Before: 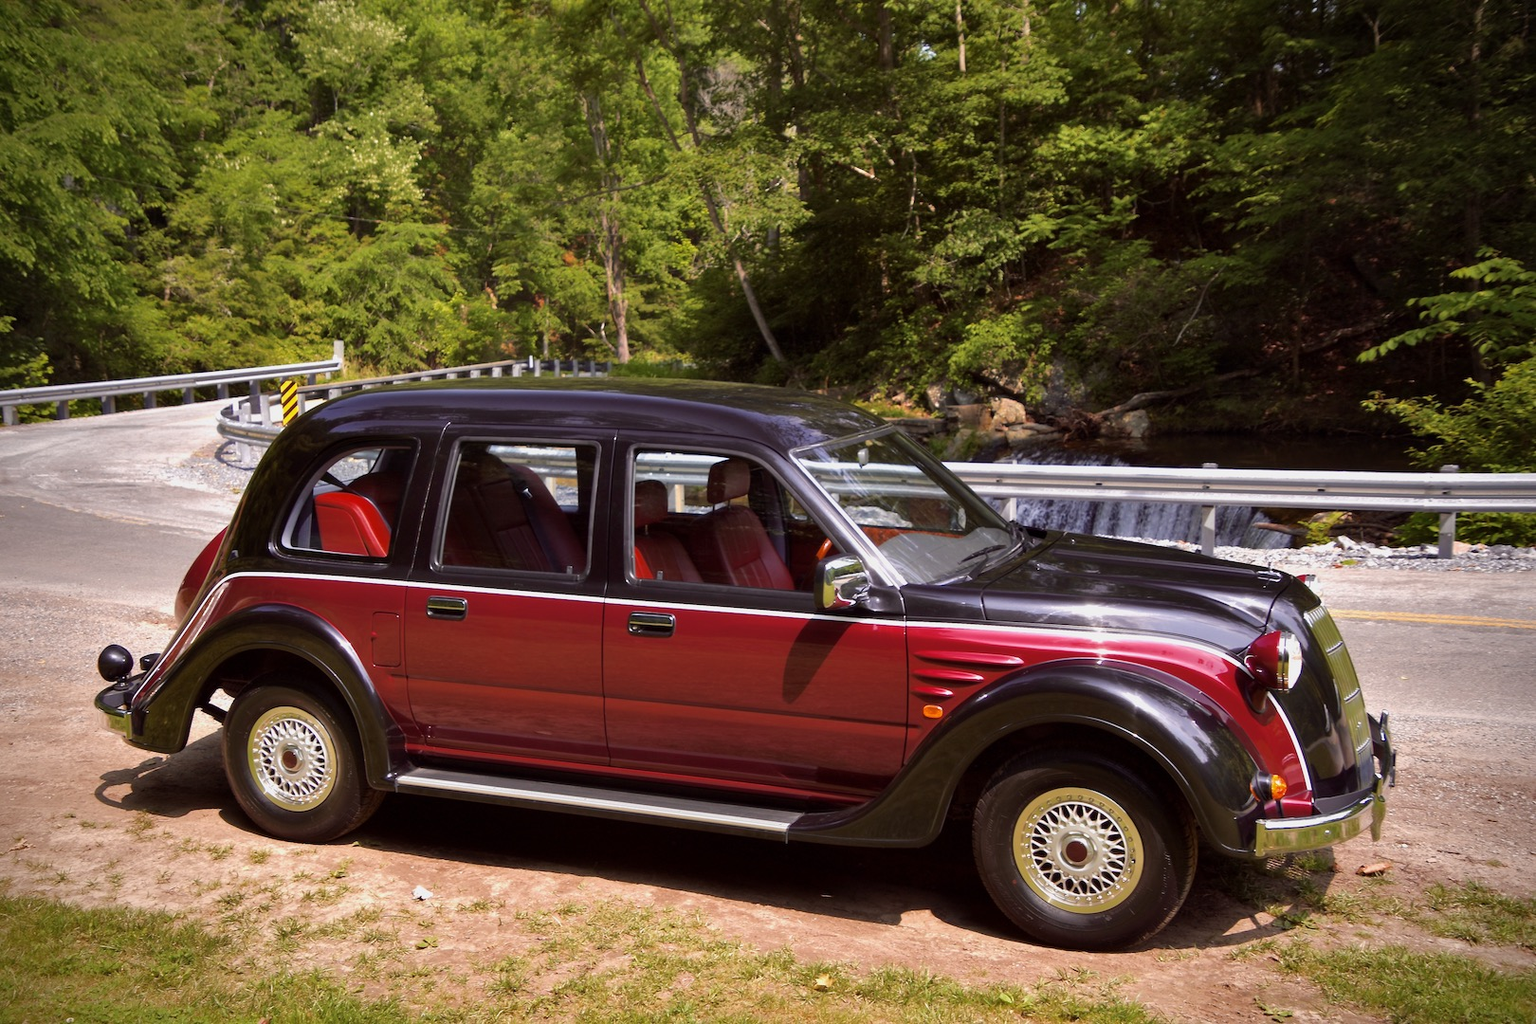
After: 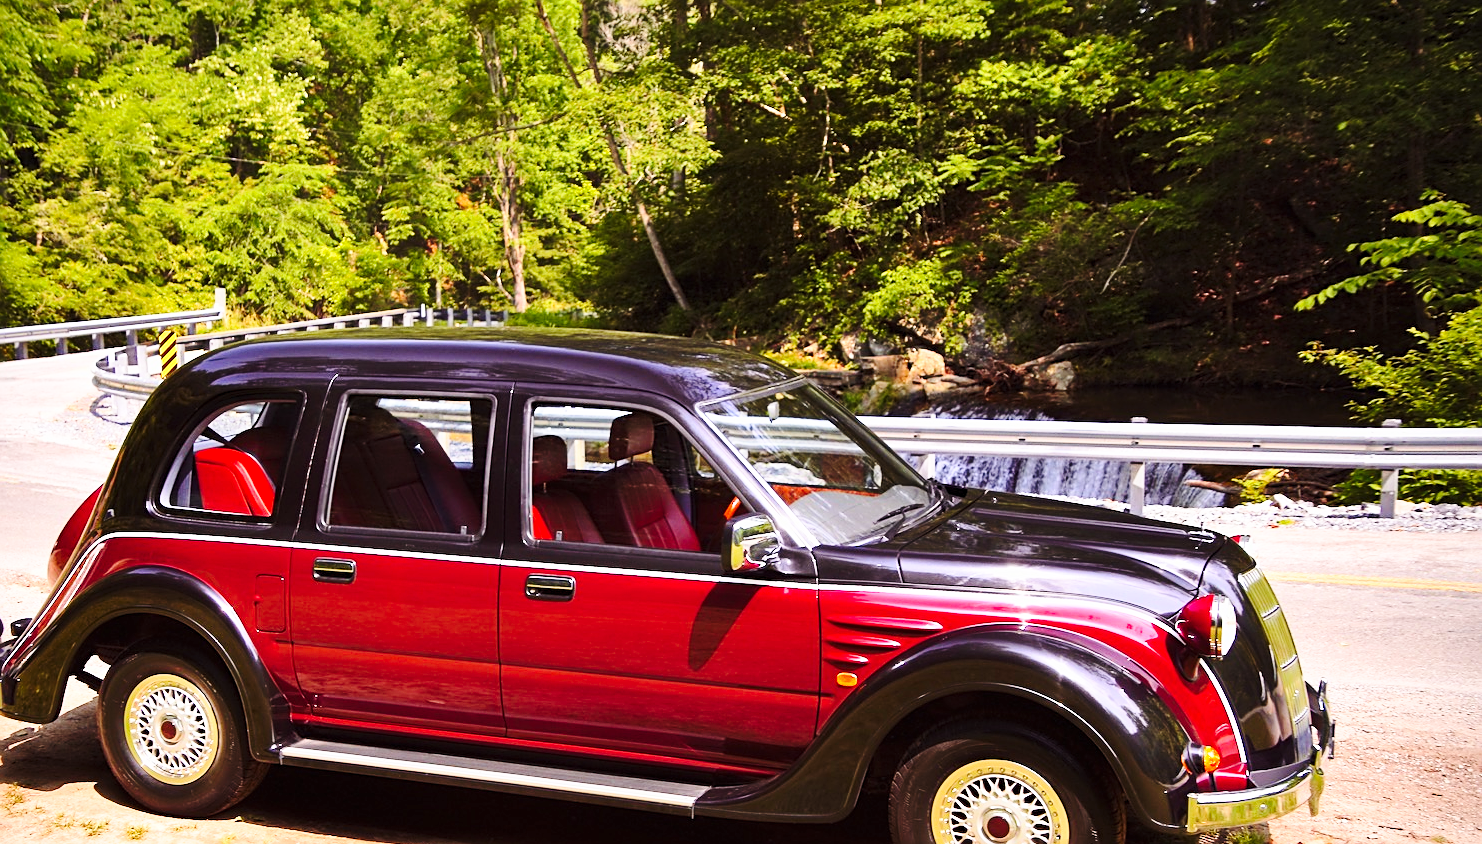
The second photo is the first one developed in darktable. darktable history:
base curve: curves: ch0 [(0, 0) (0.028, 0.03) (0.121, 0.232) (0.46, 0.748) (0.859, 0.968) (1, 1)], preserve colors none
sharpen: on, module defaults
crop: left 8.475%, top 6.591%, bottom 15.23%
contrast brightness saturation: contrast 0.195, brightness 0.155, saturation 0.227
